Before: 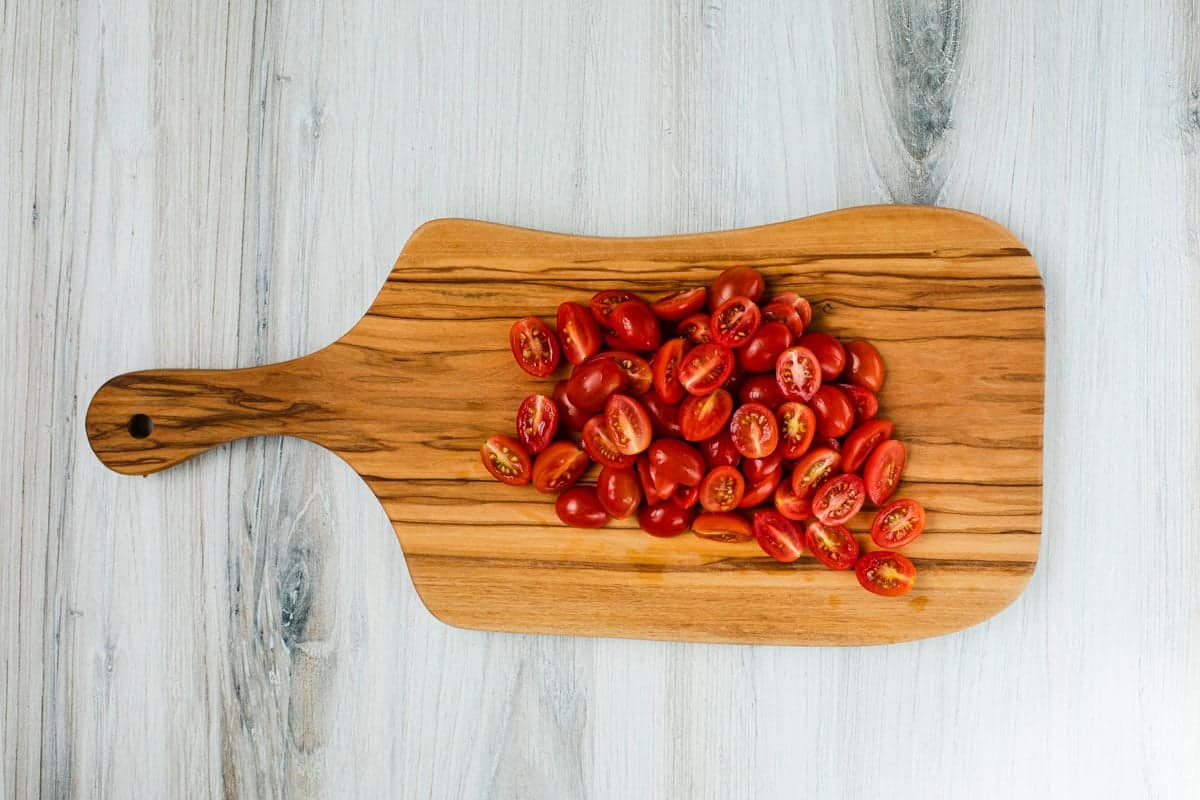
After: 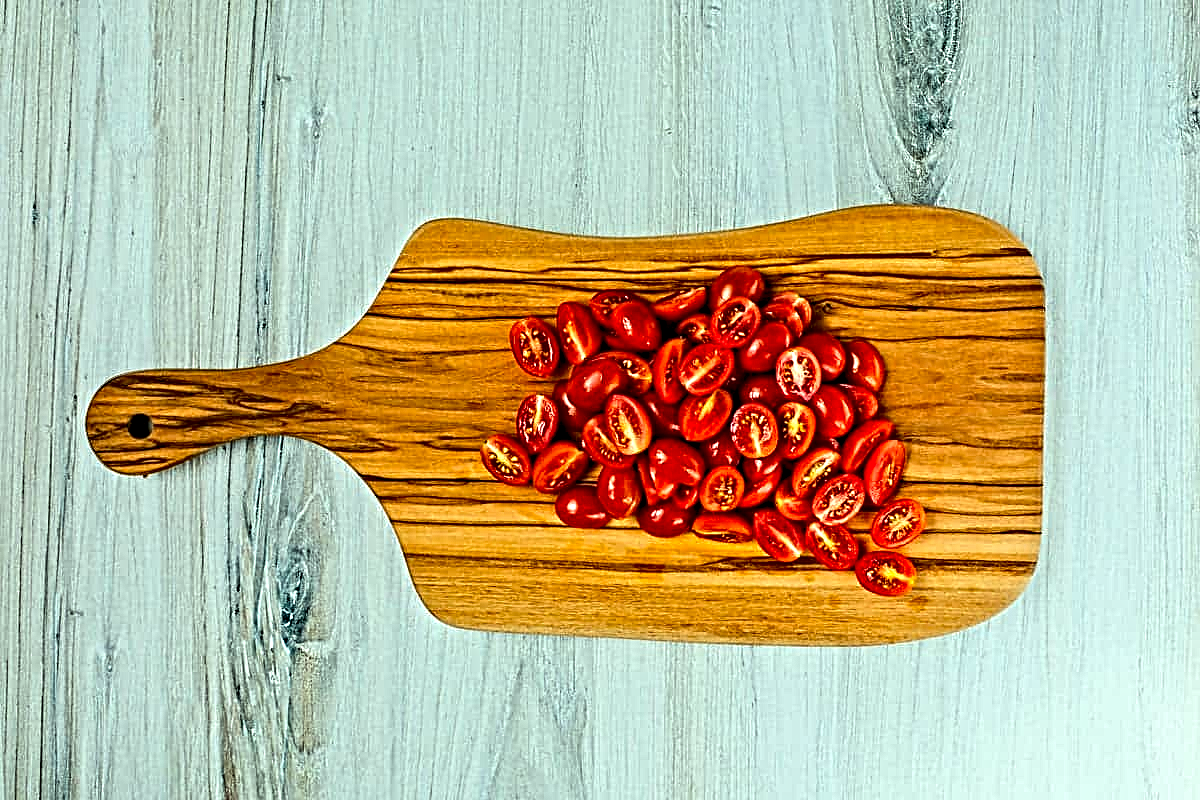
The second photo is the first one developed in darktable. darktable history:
contrast equalizer: octaves 7, y [[0.406, 0.494, 0.589, 0.753, 0.877, 0.999], [0.5 ×6], [0.5 ×6], [0 ×6], [0 ×6]]
color correction: highlights a* -7.33, highlights b* 1.26, shadows a* -3.55, saturation 1.4
